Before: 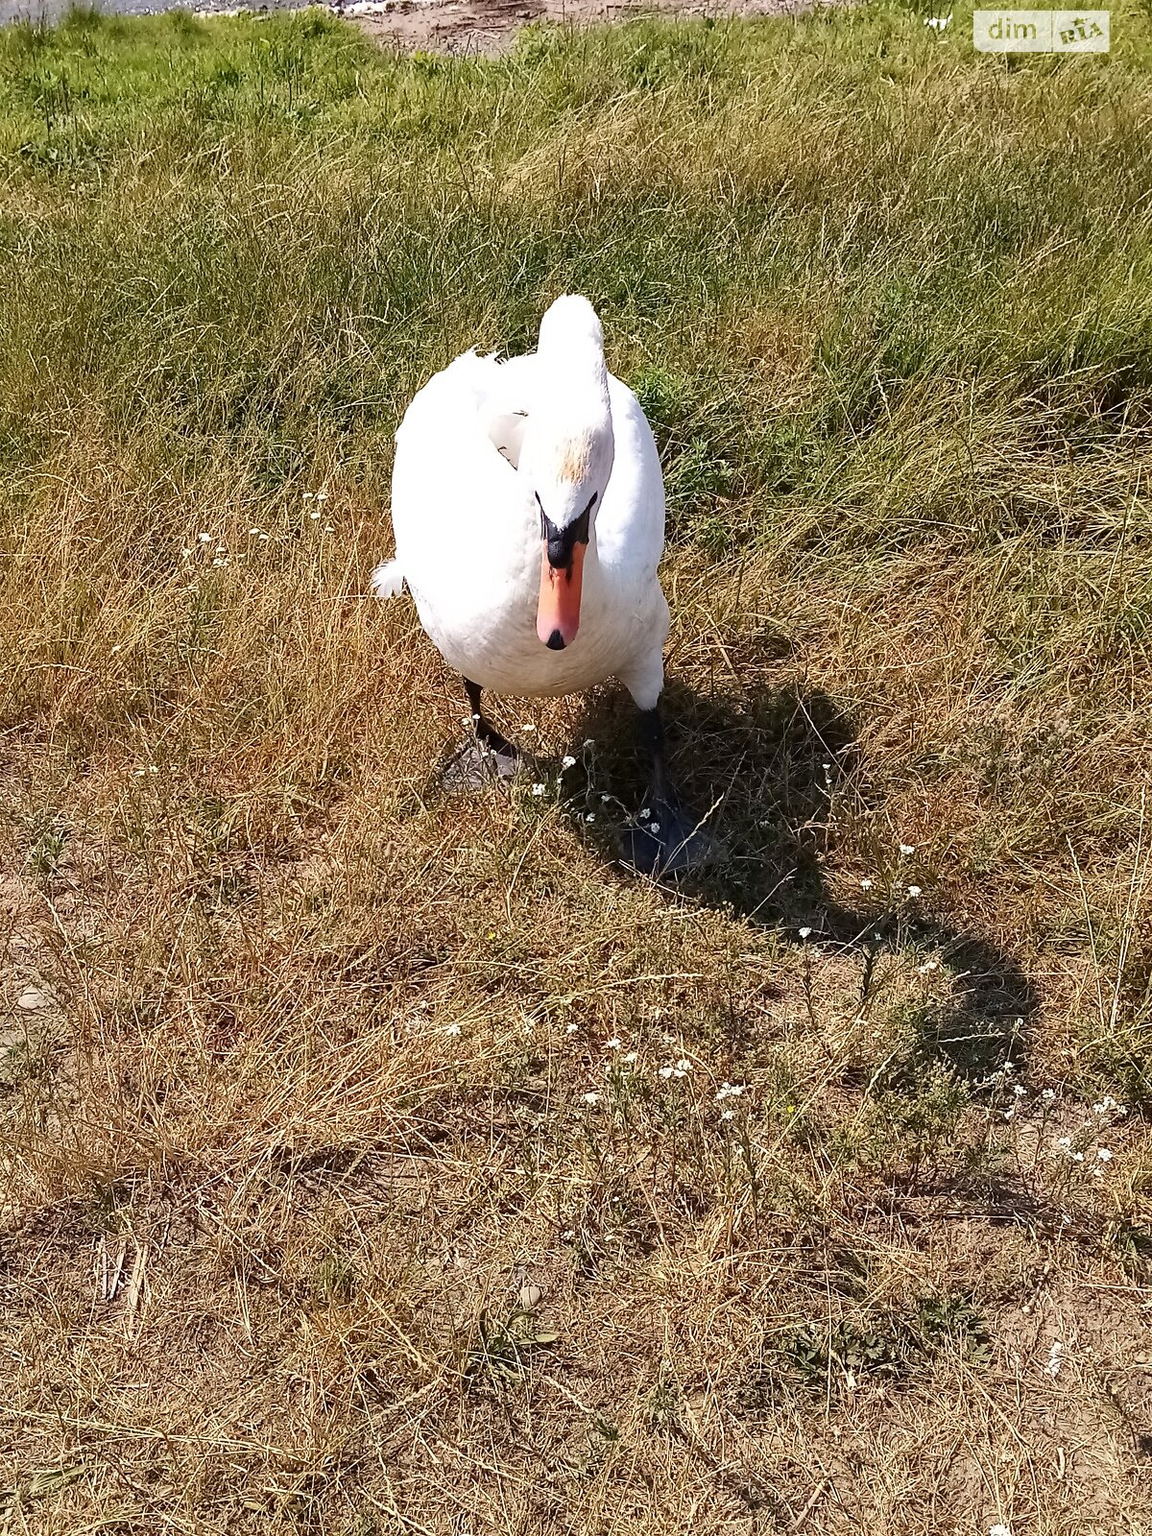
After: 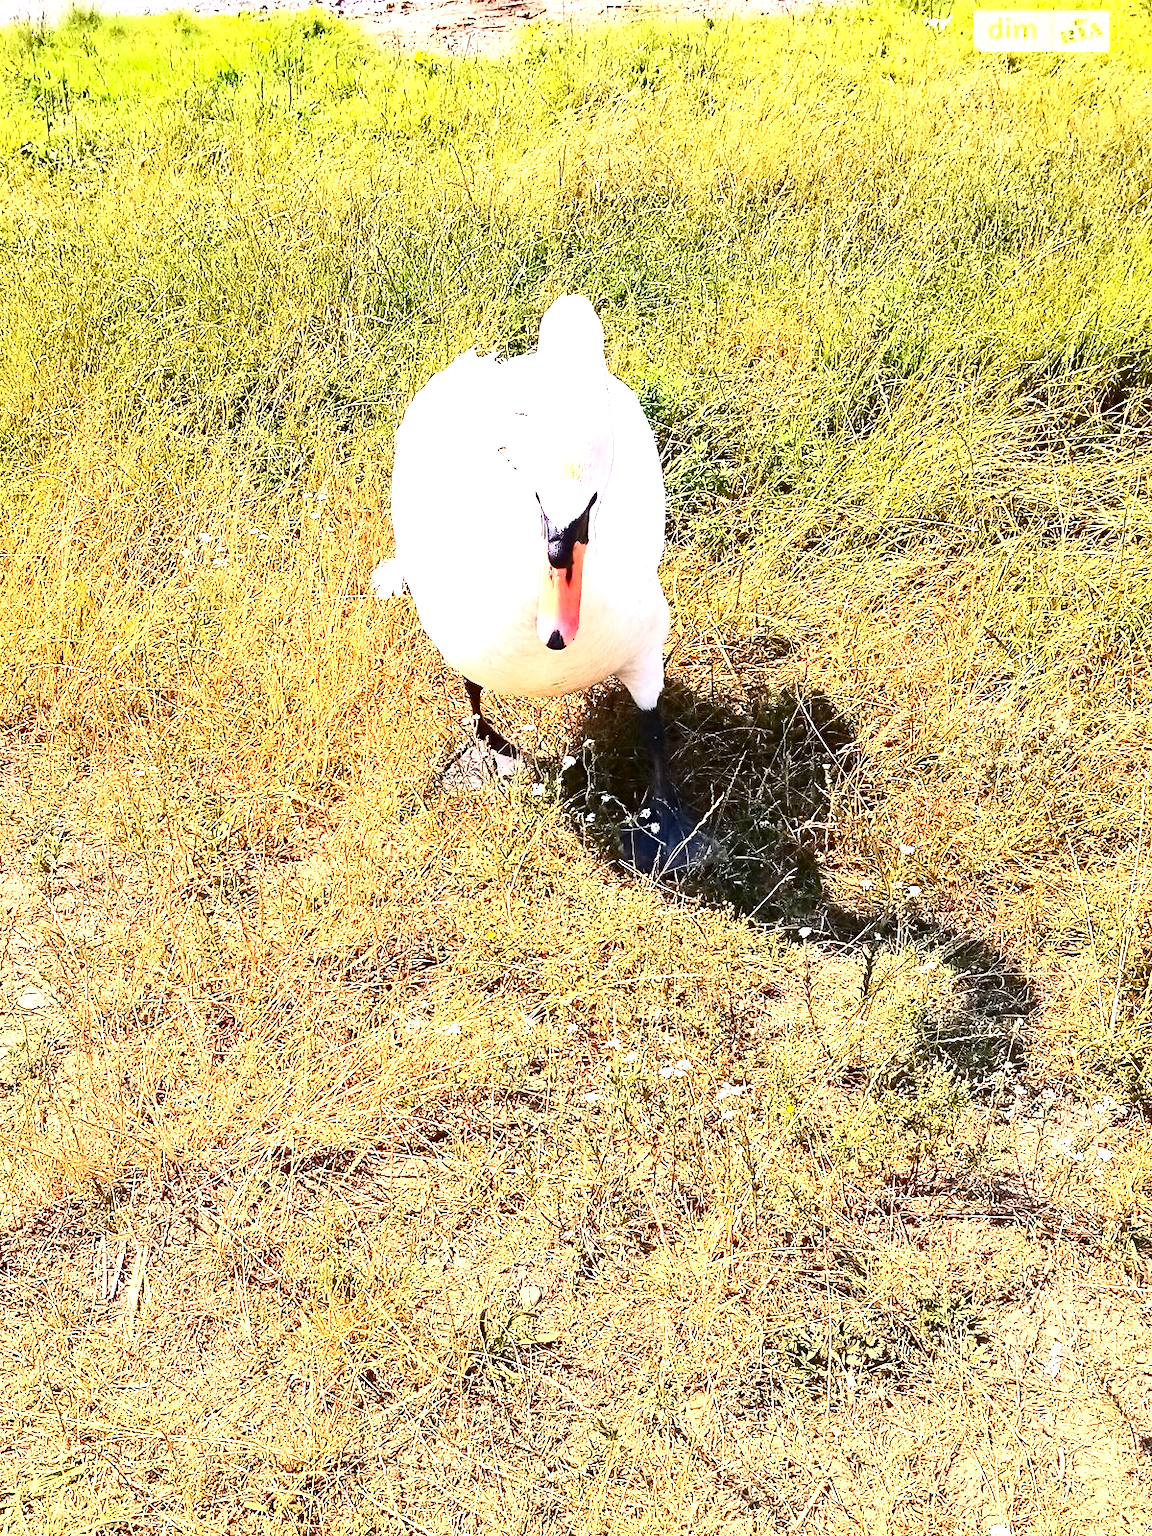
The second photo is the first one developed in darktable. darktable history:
contrast brightness saturation: contrast 0.402, brightness 0.045, saturation 0.254
exposure: exposure 1.991 EV, compensate exposure bias true, compensate highlight preservation false
